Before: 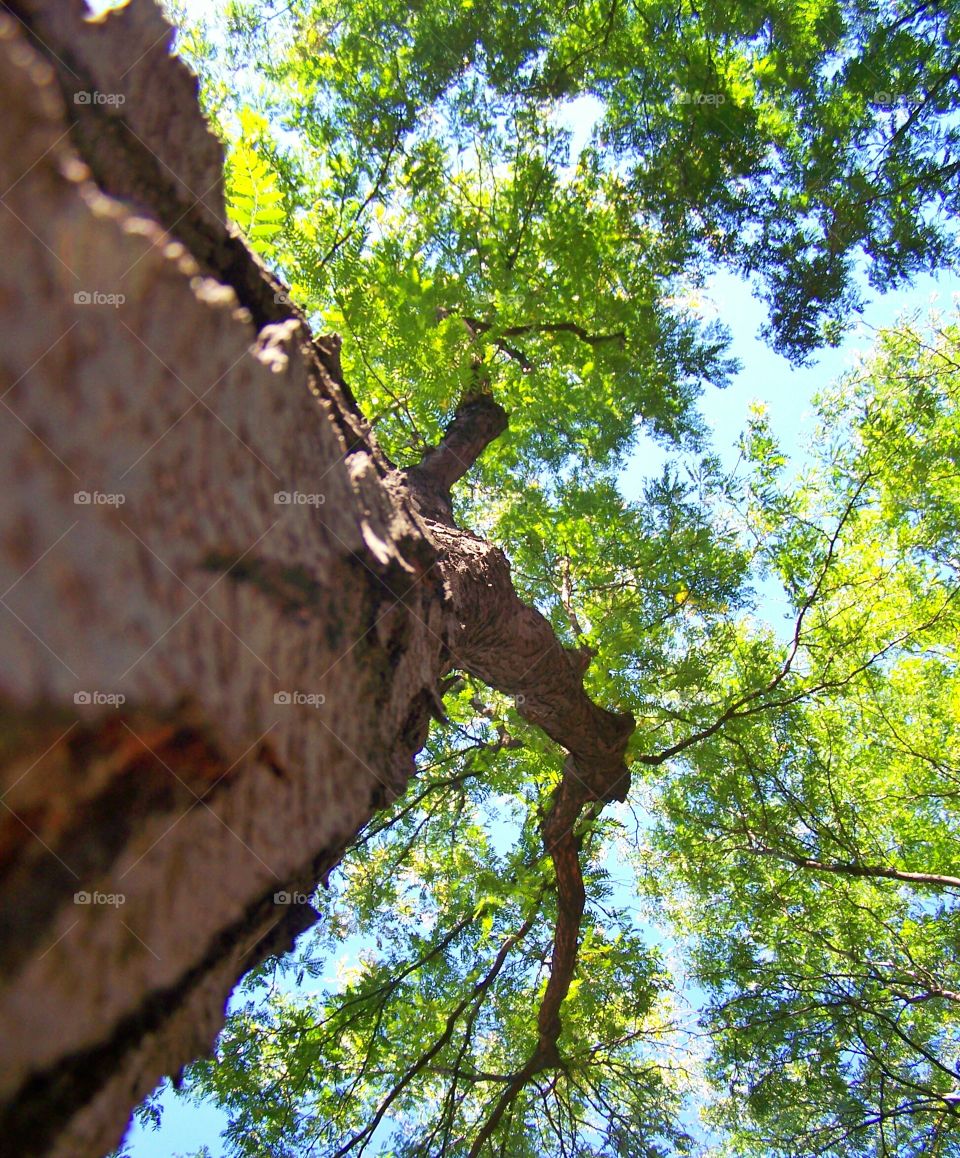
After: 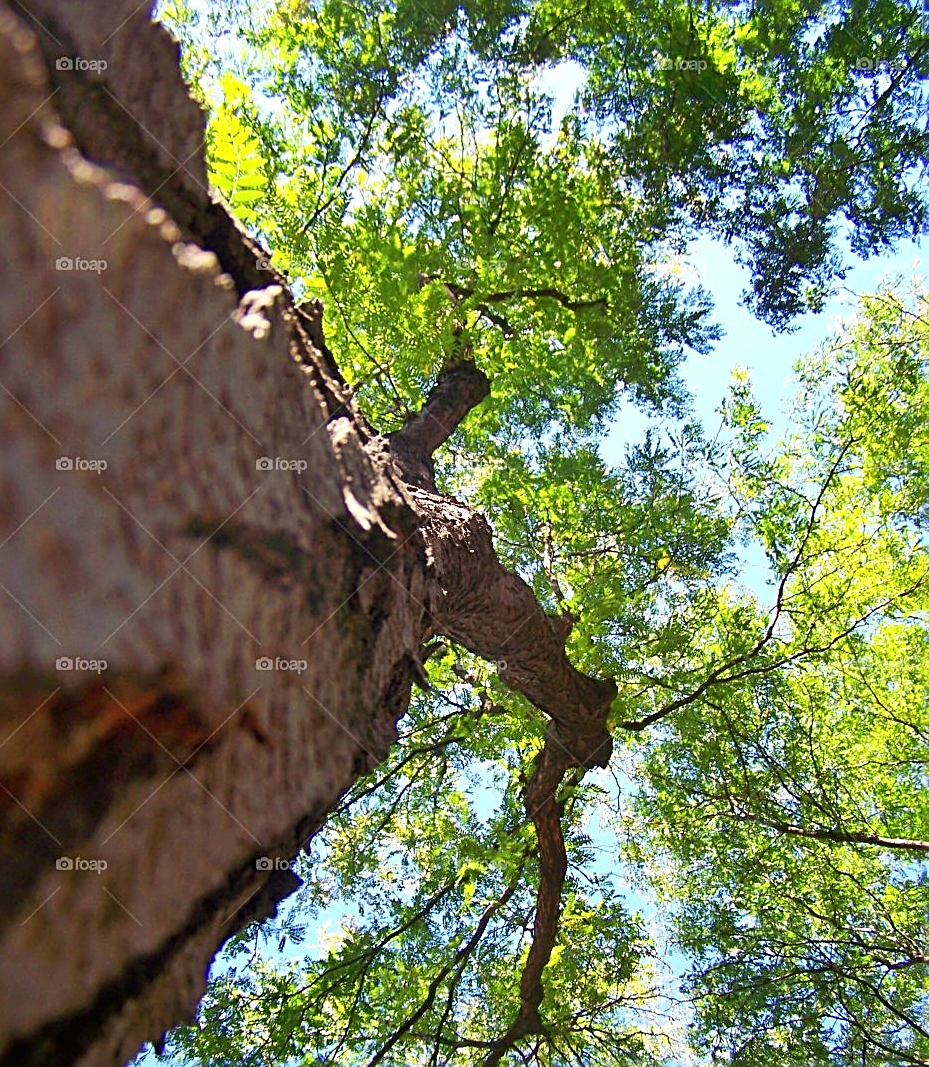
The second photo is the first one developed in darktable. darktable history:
sharpen: radius 2.654, amount 0.657
contrast brightness saturation: contrast 0.071
crop: left 1.975%, top 2.951%, right 1.22%, bottom 4.845%
